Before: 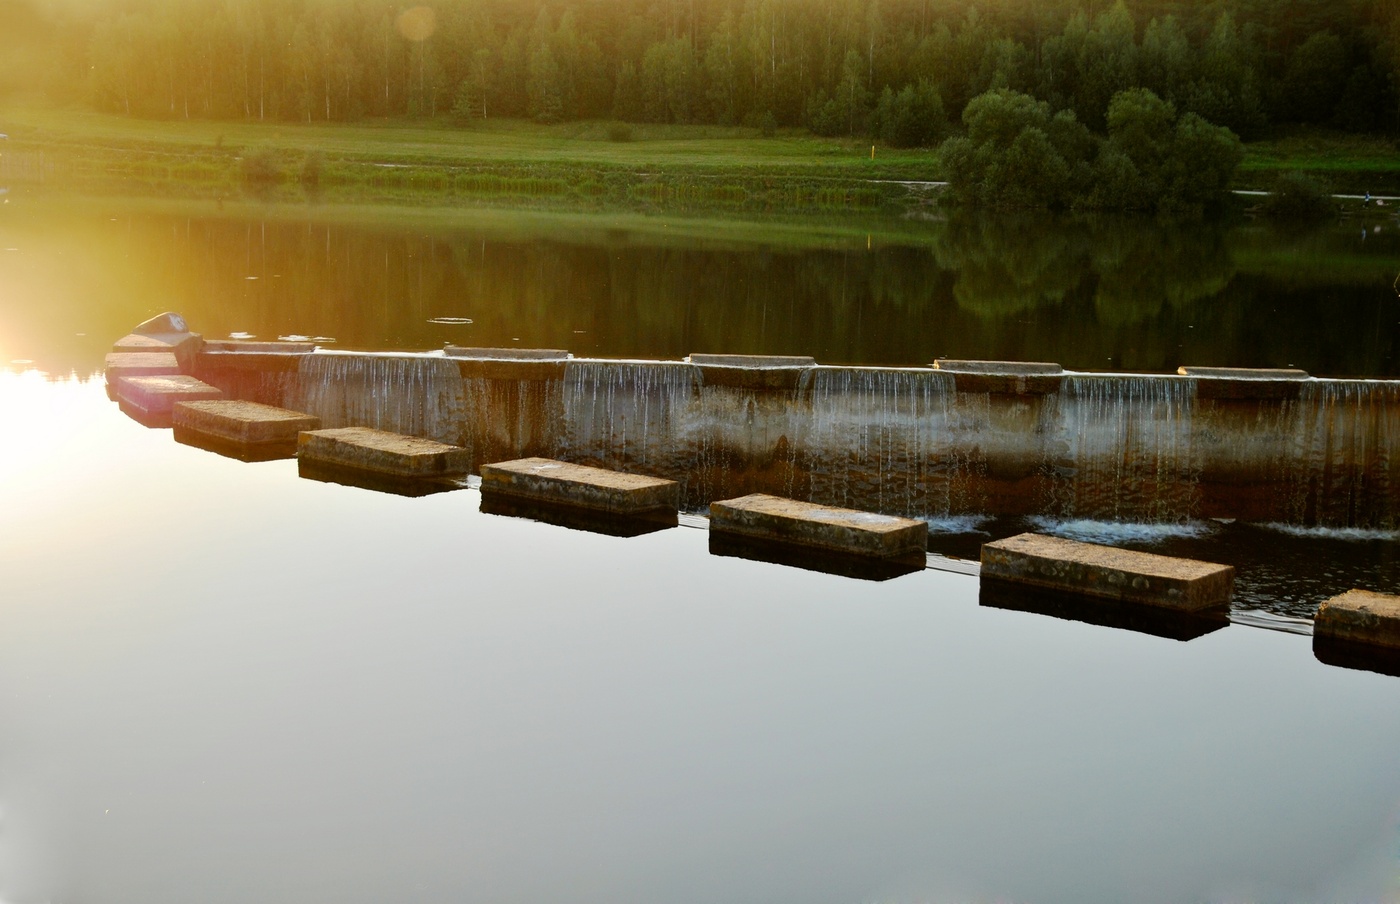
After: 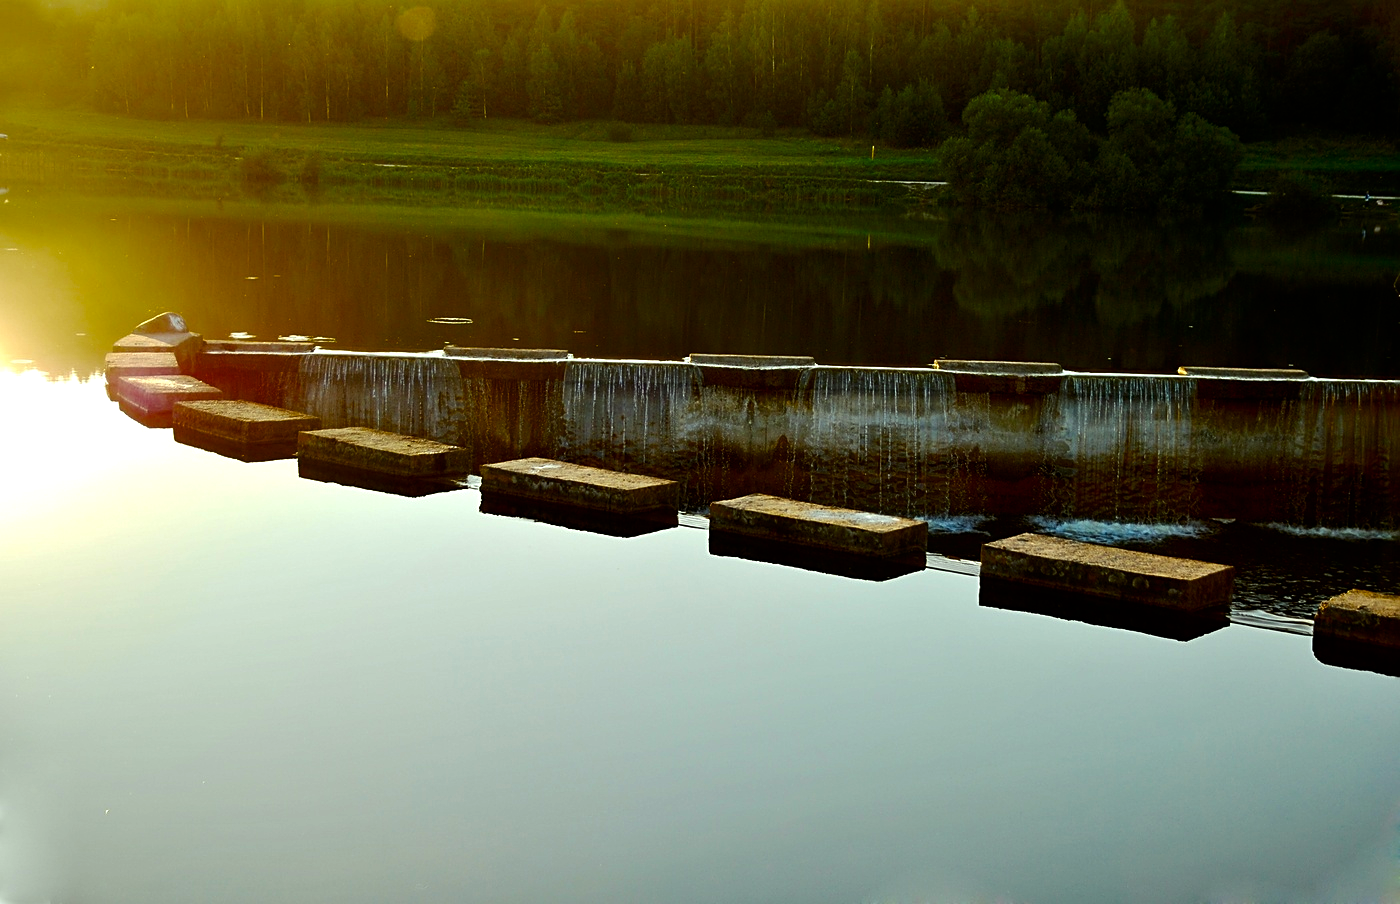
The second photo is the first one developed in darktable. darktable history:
color balance rgb: perceptual saturation grading › global saturation 17.817%, global vibrance 6.467%, contrast 12.535%, saturation formula JzAzBz (2021)
contrast brightness saturation: contrast 0.069, brightness -0.141, saturation 0.109
color correction: highlights a* -7.77, highlights b* 3.69
sharpen: on, module defaults
